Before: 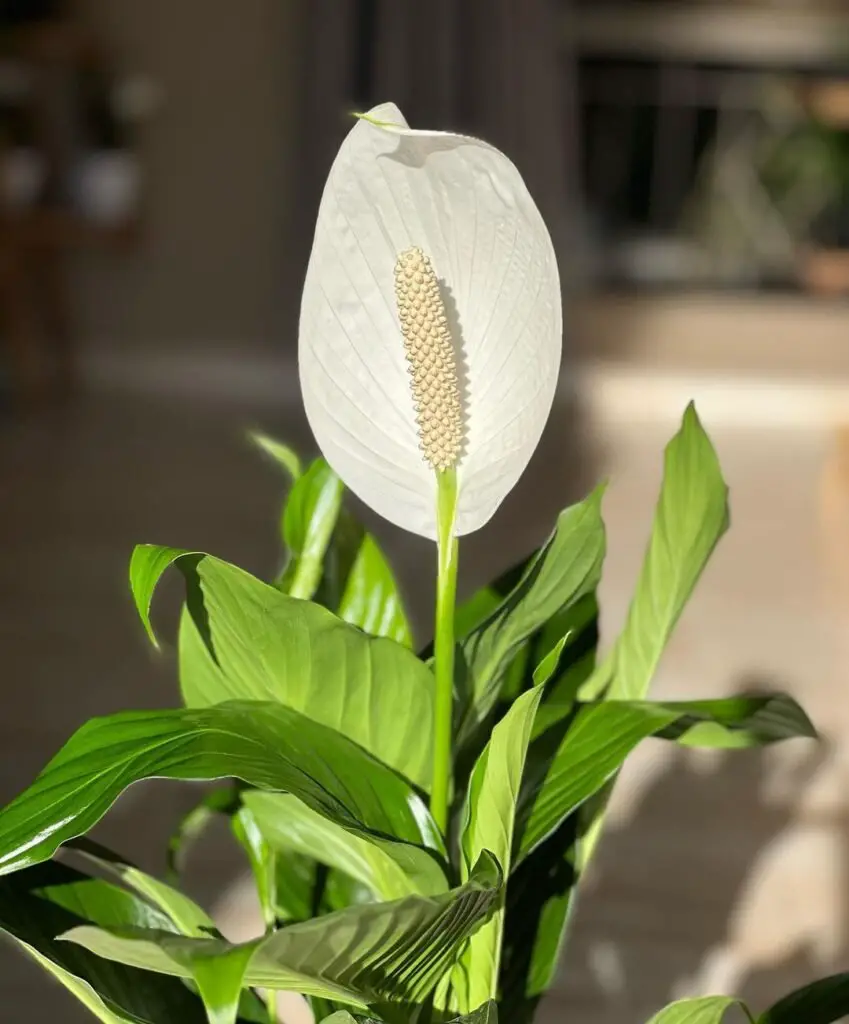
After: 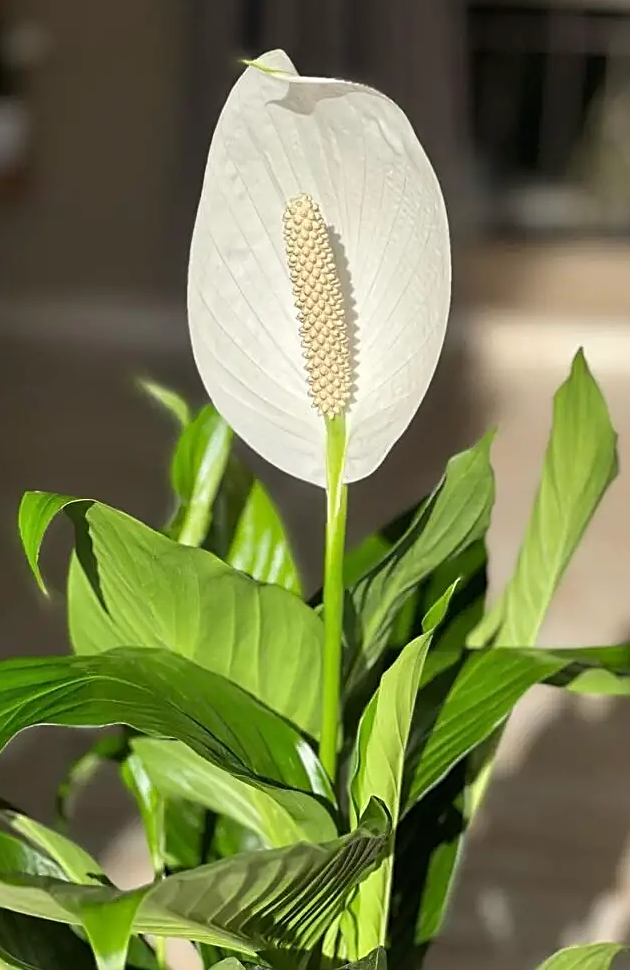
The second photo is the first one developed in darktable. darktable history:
crop and rotate: left 13.15%, top 5.251%, right 12.609%
sharpen: on, module defaults
